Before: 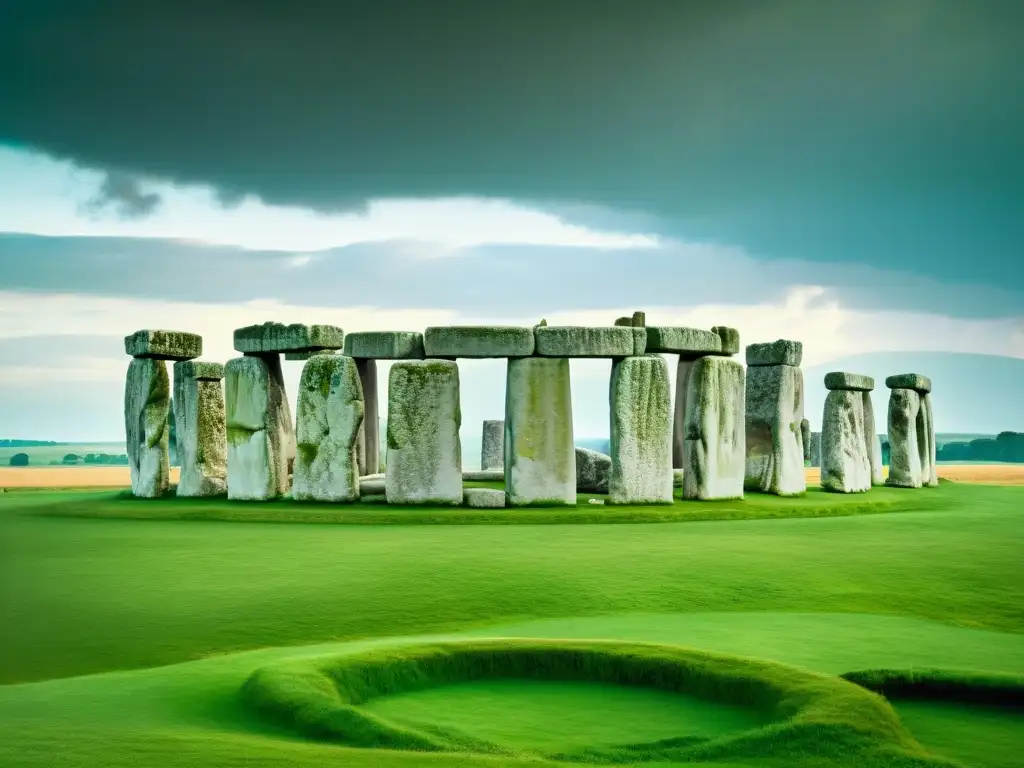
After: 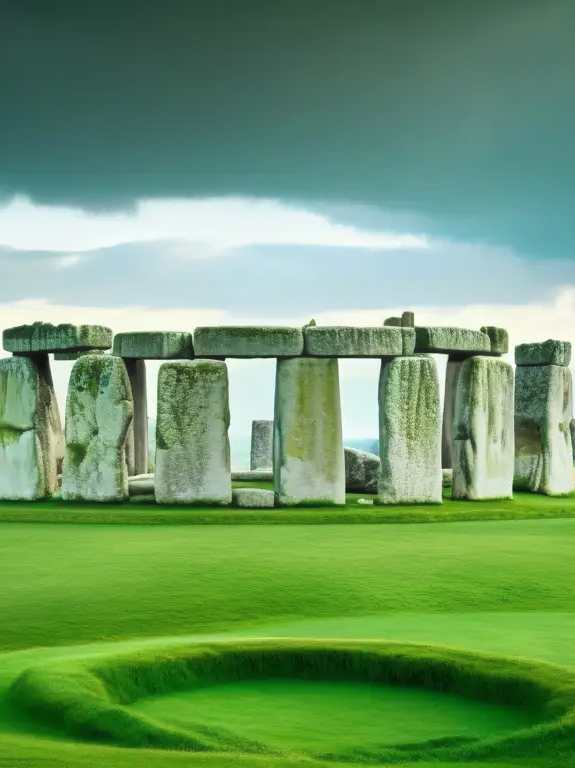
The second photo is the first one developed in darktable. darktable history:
haze removal: strength -0.1, compatibility mode true, adaptive false
crop and rotate: left 22.581%, right 21.187%
